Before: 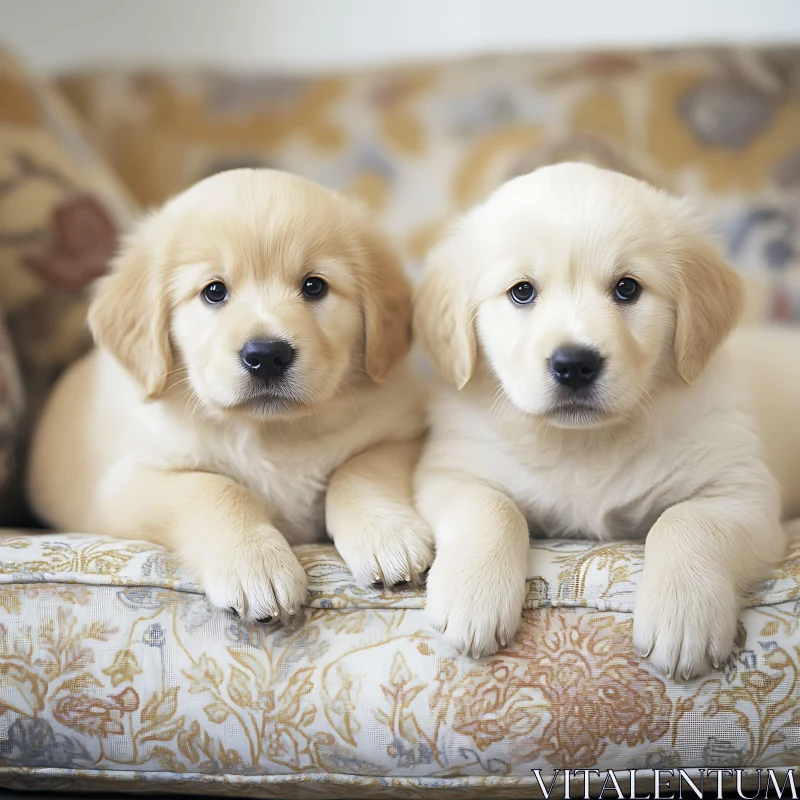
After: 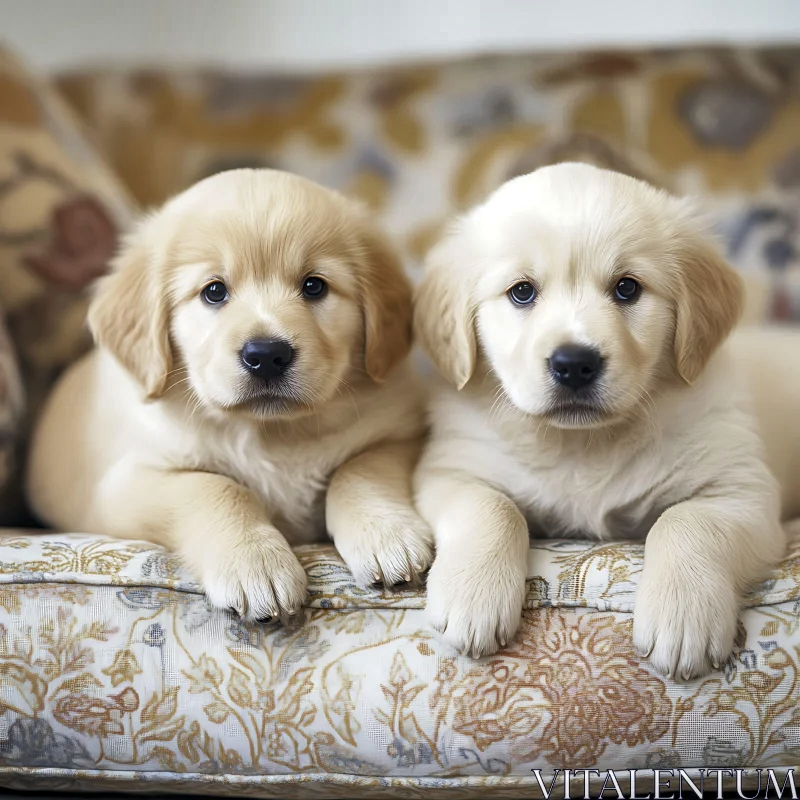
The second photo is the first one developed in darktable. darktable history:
shadows and highlights: radius 108.07, shadows 23.79, highlights -59.05, low approximation 0.01, soften with gaussian
local contrast: detail 130%
